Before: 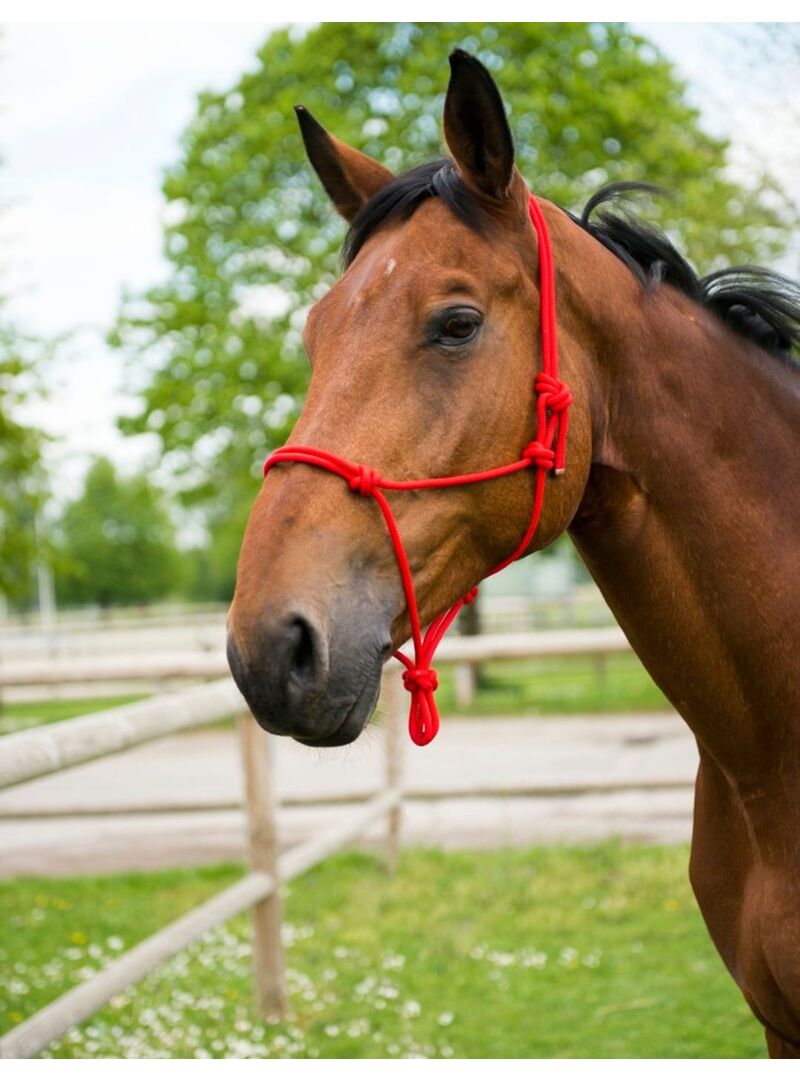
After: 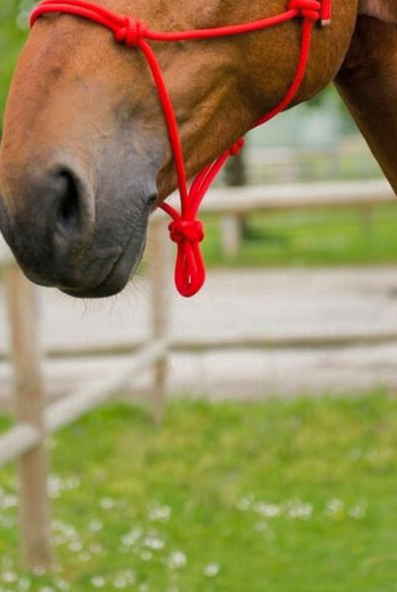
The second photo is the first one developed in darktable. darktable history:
crop: left 29.372%, top 41.659%, right 20.989%, bottom 3.467%
shadows and highlights: shadows 39.51, highlights -59.96
